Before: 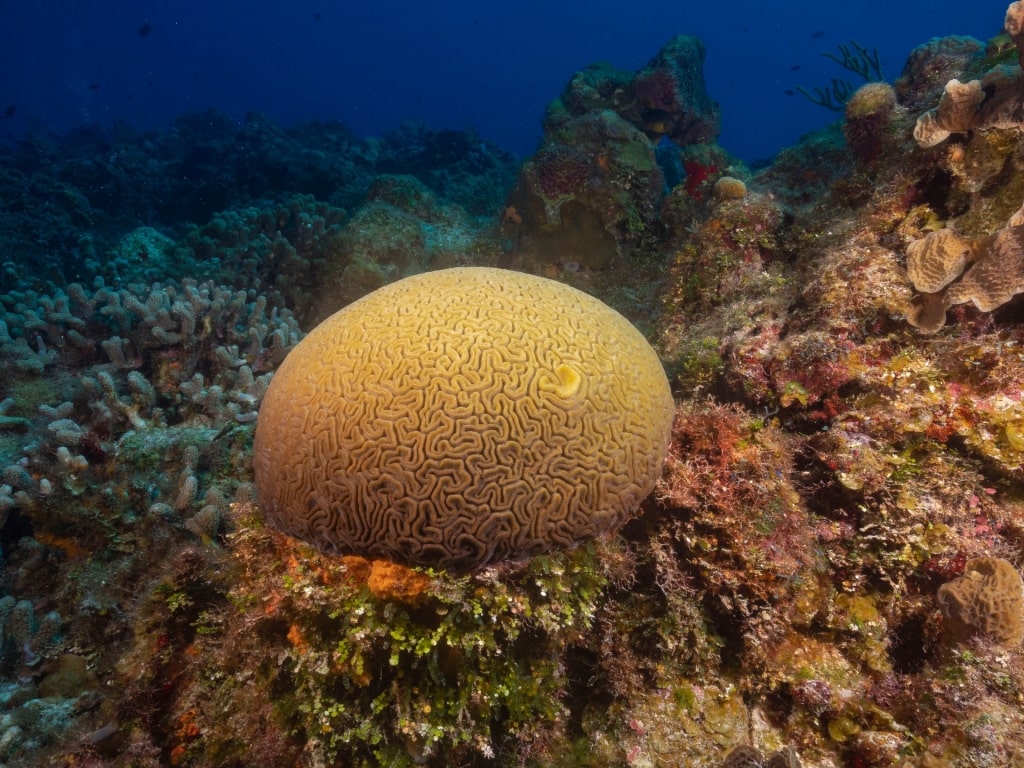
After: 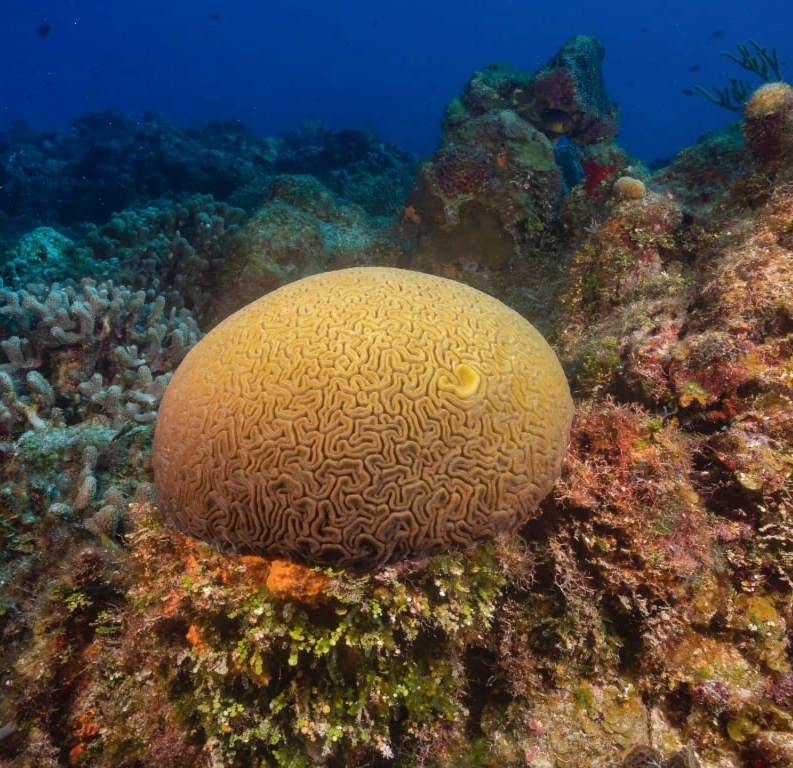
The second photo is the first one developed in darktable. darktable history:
crop: left 9.88%, right 12.664%
shadows and highlights: highlights color adjustment 0%, soften with gaussian
